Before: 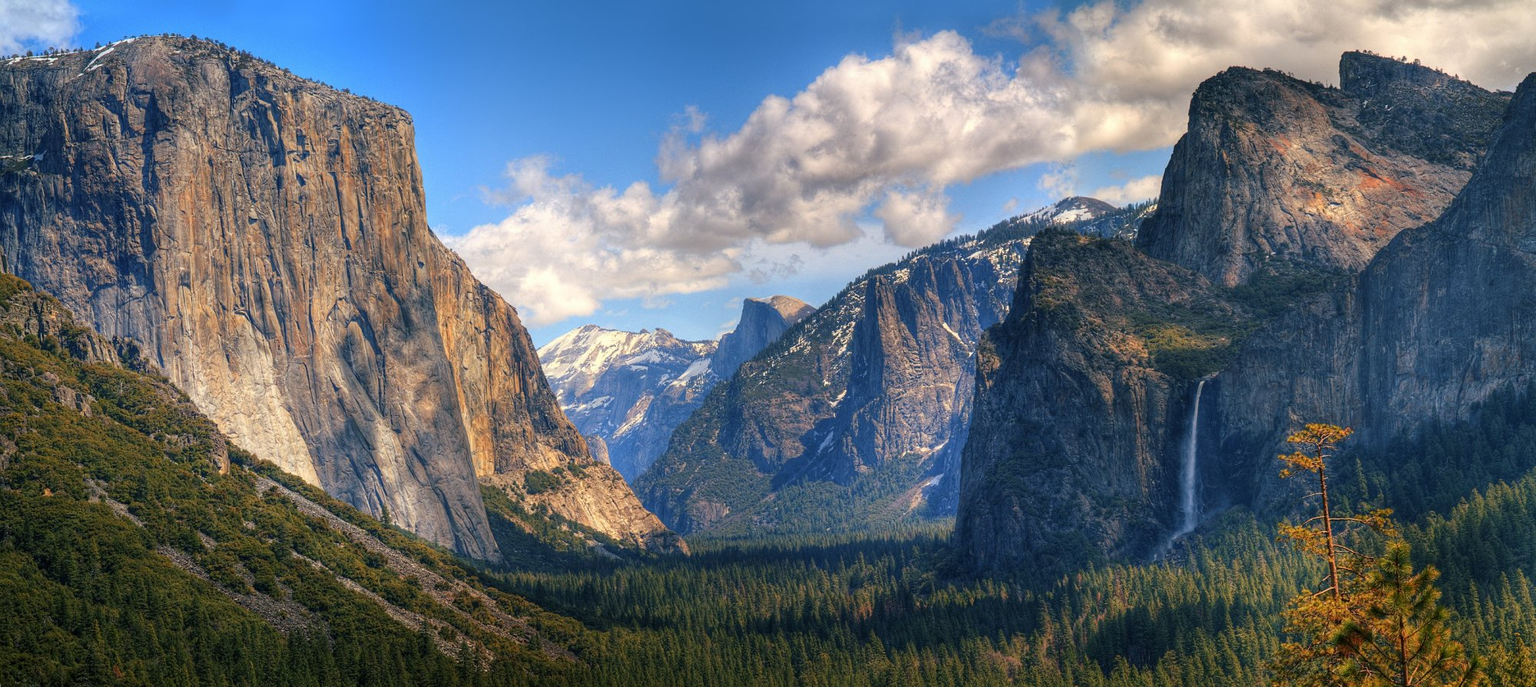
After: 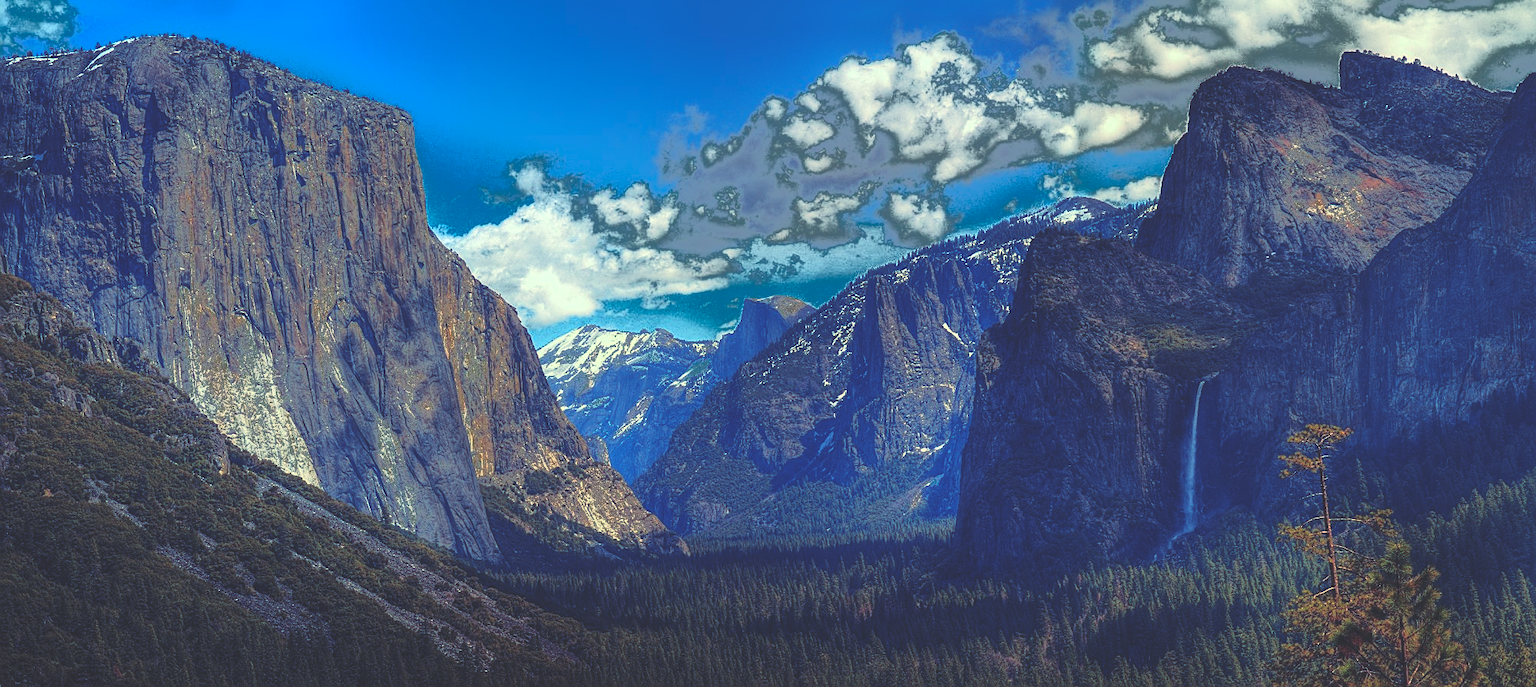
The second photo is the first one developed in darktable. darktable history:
sharpen: on, module defaults
fill light: exposure -0.73 EV, center 0.69, width 2.2
rgb curve: curves: ch0 [(0, 0.186) (0.314, 0.284) (0.576, 0.466) (0.805, 0.691) (0.936, 0.886)]; ch1 [(0, 0.186) (0.314, 0.284) (0.581, 0.534) (0.771, 0.746) (0.936, 0.958)]; ch2 [(0, 0.216) (0.275, 0.39) (1, 1)], mode RGB, independent channels, compensate middle gray true, preserve colors none
